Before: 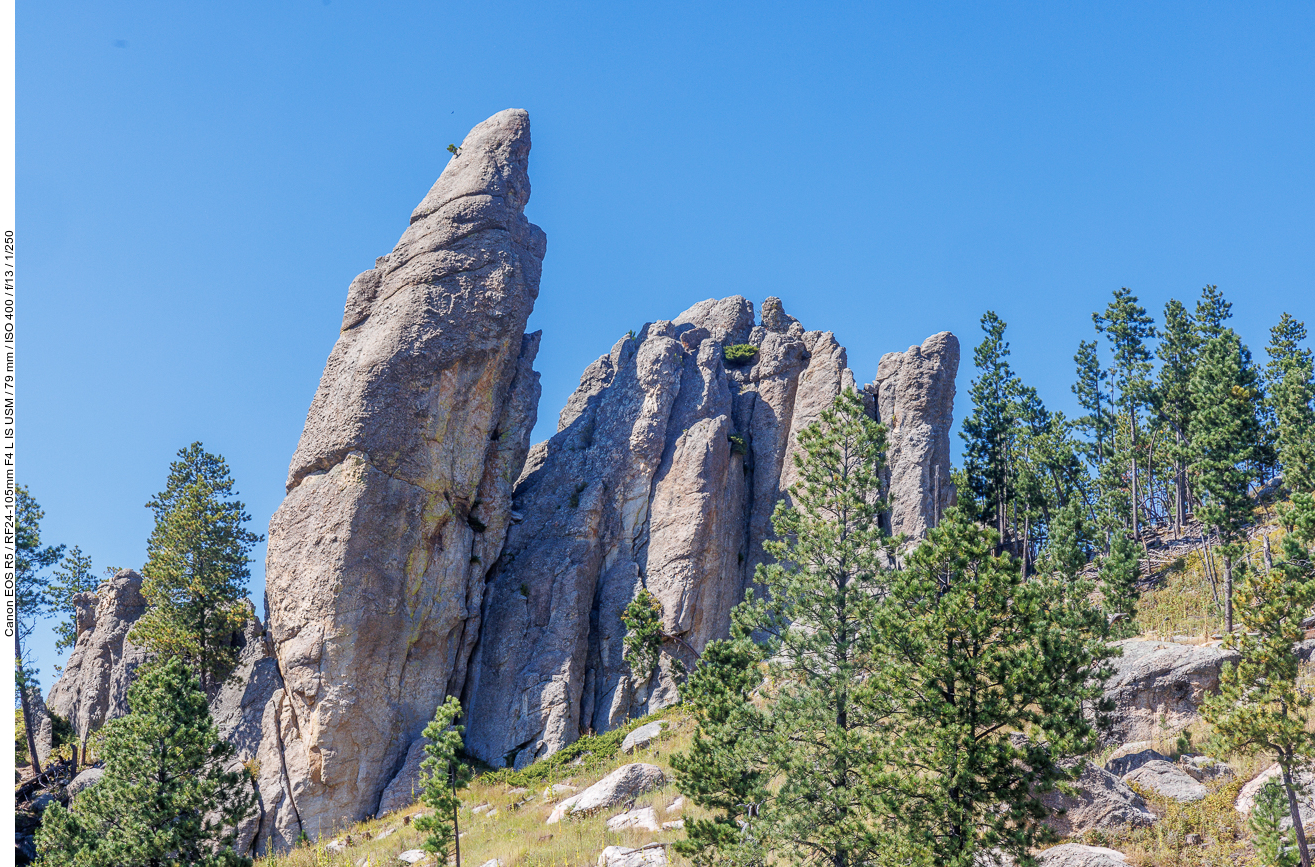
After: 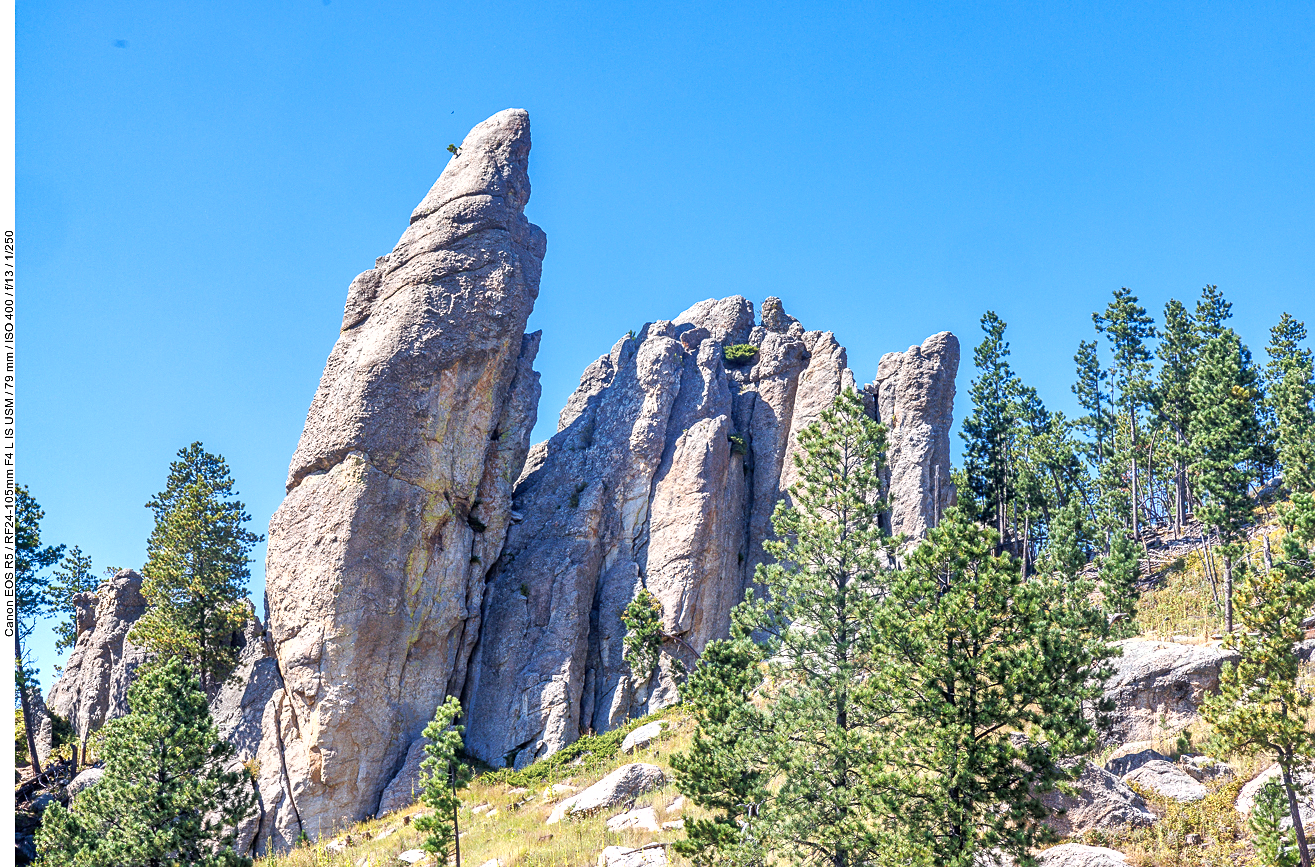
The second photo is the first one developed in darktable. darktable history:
exposure: exposure 0.6 EV, compensate highlight preservation false
shadows and highlights: low approximation 0.01, soften with gaussian
sharpen: amount 0.2
